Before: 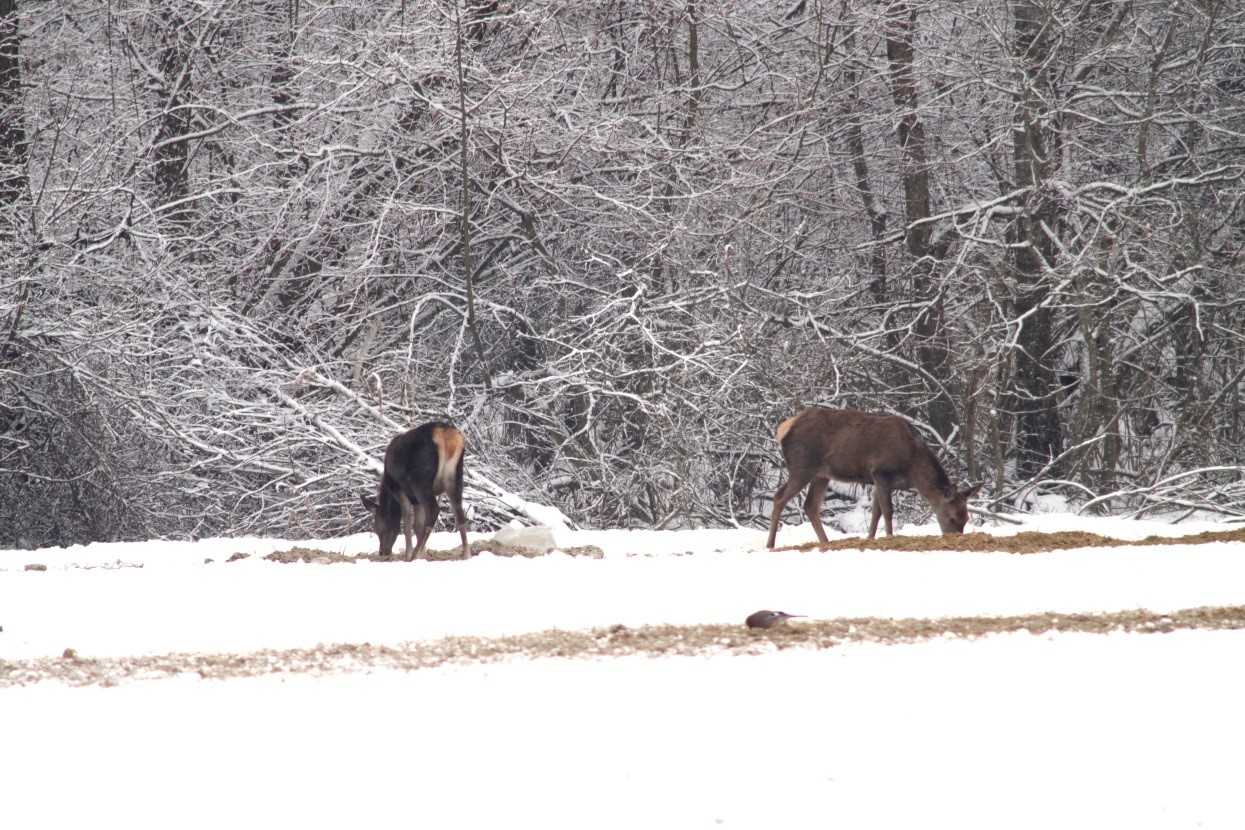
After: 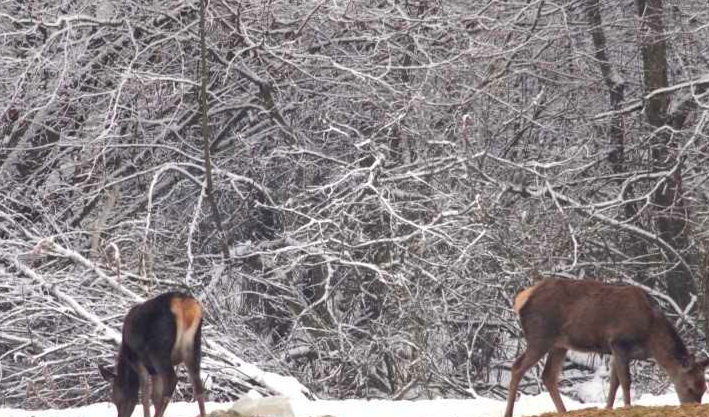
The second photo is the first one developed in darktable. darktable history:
crop: left 21.075%, top 15.72%, right 21.955%, bottom 33.944%
shadows and highlights: shadows 29.55, highlights -30.24, low approximation 0.01, soften with gaussian
color zones: curves: ch1 [(0.25, 0.61) (0.75, 0.248)]
